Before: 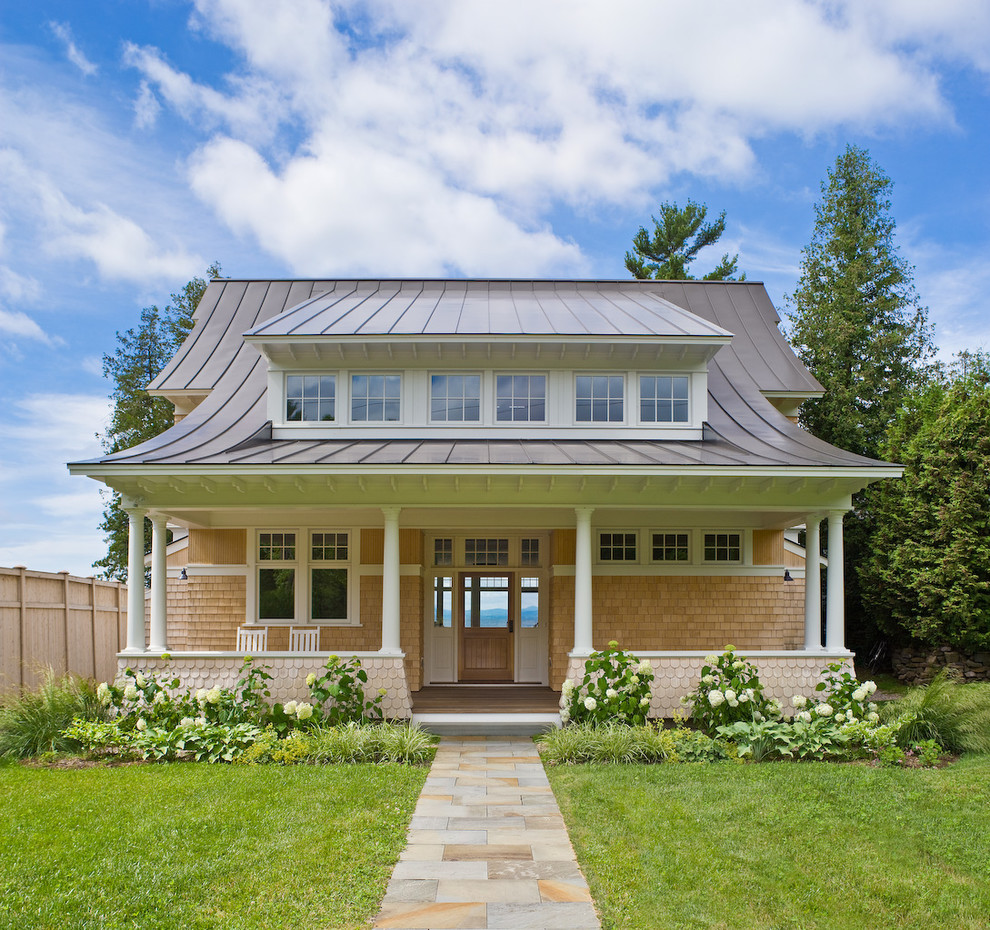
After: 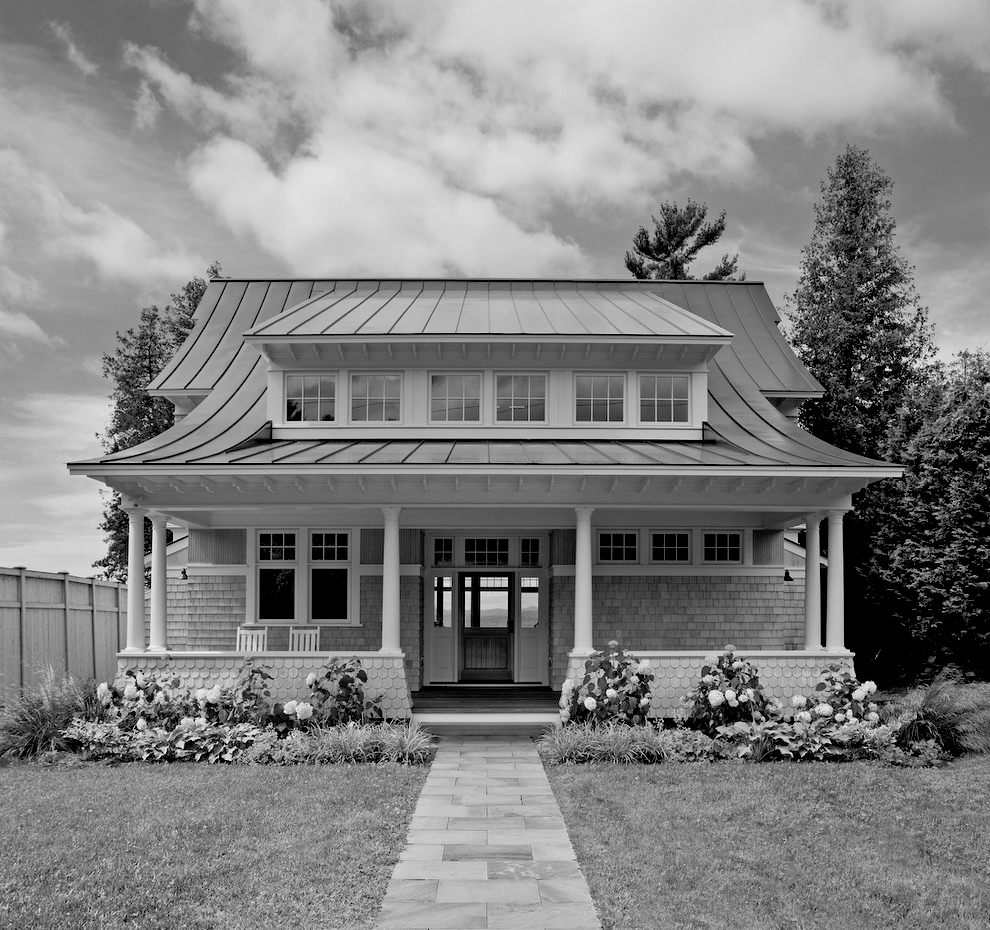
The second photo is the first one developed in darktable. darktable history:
color balance rgb: shadows lift › hue 87.51°, highlights gain › chroma 1.62%, highlights gain › hue 55.1°, global offset › chroma 0.06%, global offset › hue 253.66°, linear chroma grading › global chroma 0.5%
exposure: black level correction 0.047, exposure 0.013 EV, compensate highlight preservation false
monochrome: a -71.75, b 75.82
